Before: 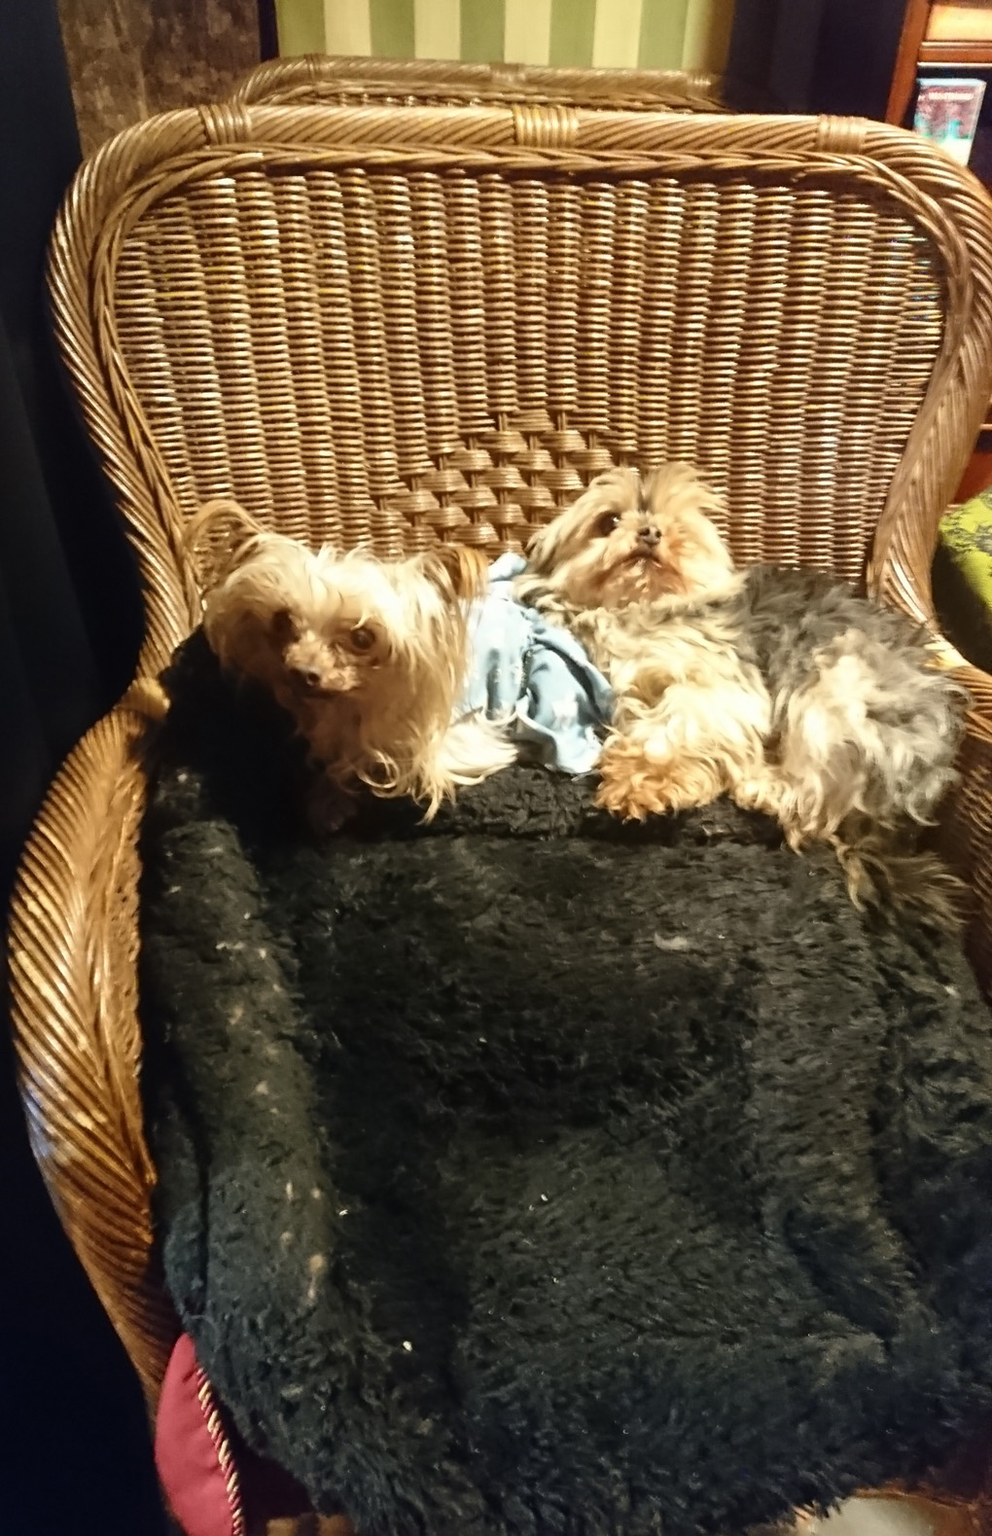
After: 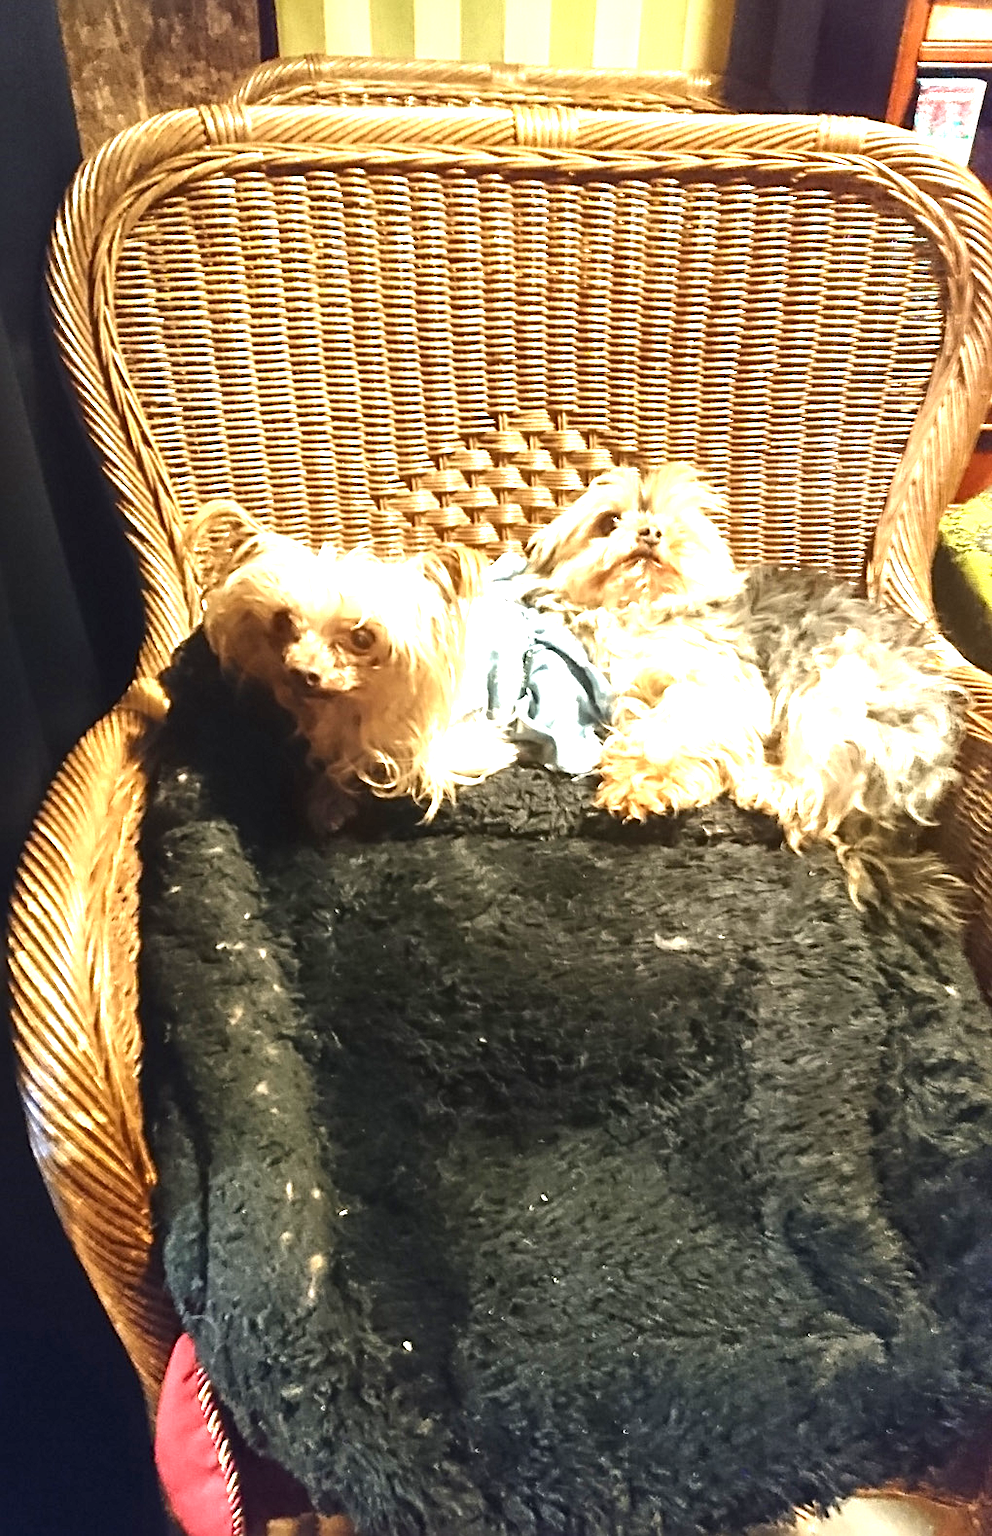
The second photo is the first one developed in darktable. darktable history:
exposure: black level correction 0, exposure 1.45 EV, compensate exposure bias true, compensate highlight preservation false
white balance: emerald 1
sharpen: radius 2.167, amount 0.381, threshold 0
